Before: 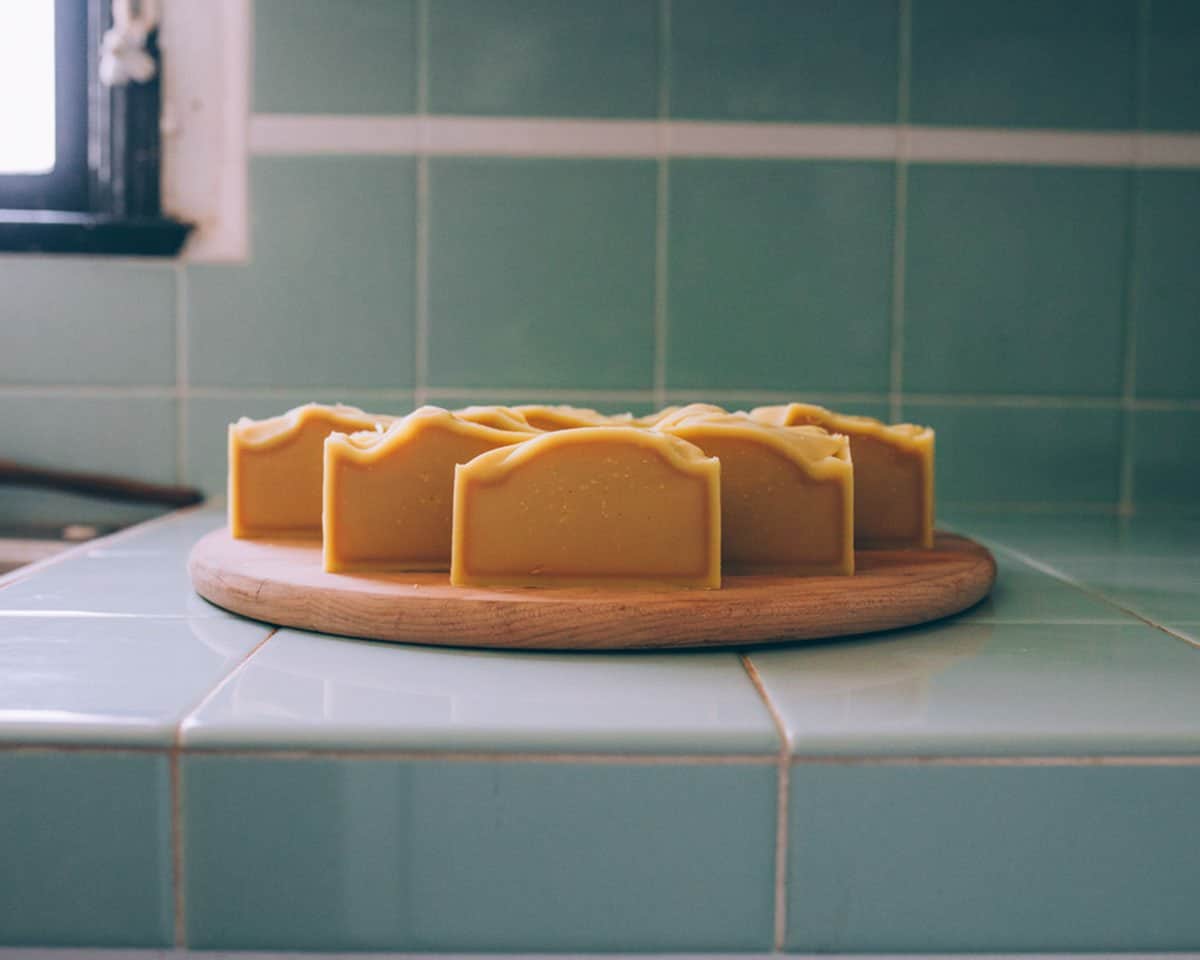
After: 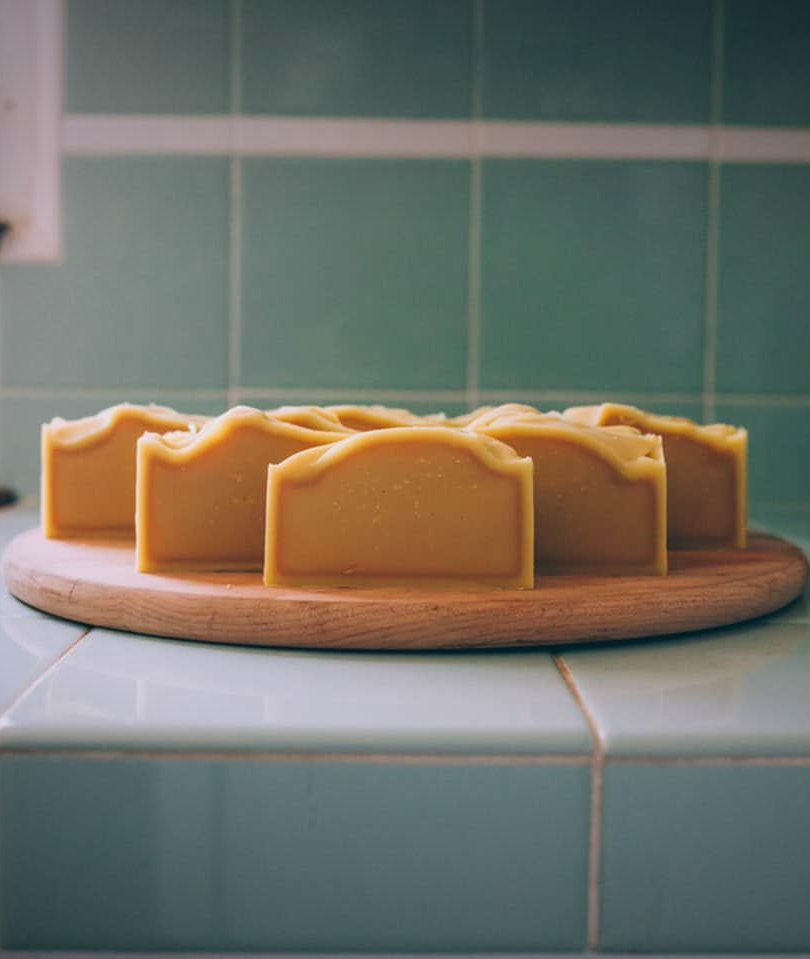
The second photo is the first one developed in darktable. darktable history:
crop and rotate: left 15.663%, right 16.825%
vignetting: fall-off radius 100.19%, brightness -0.602, saturation -0.002, width/height ratio 1.338
